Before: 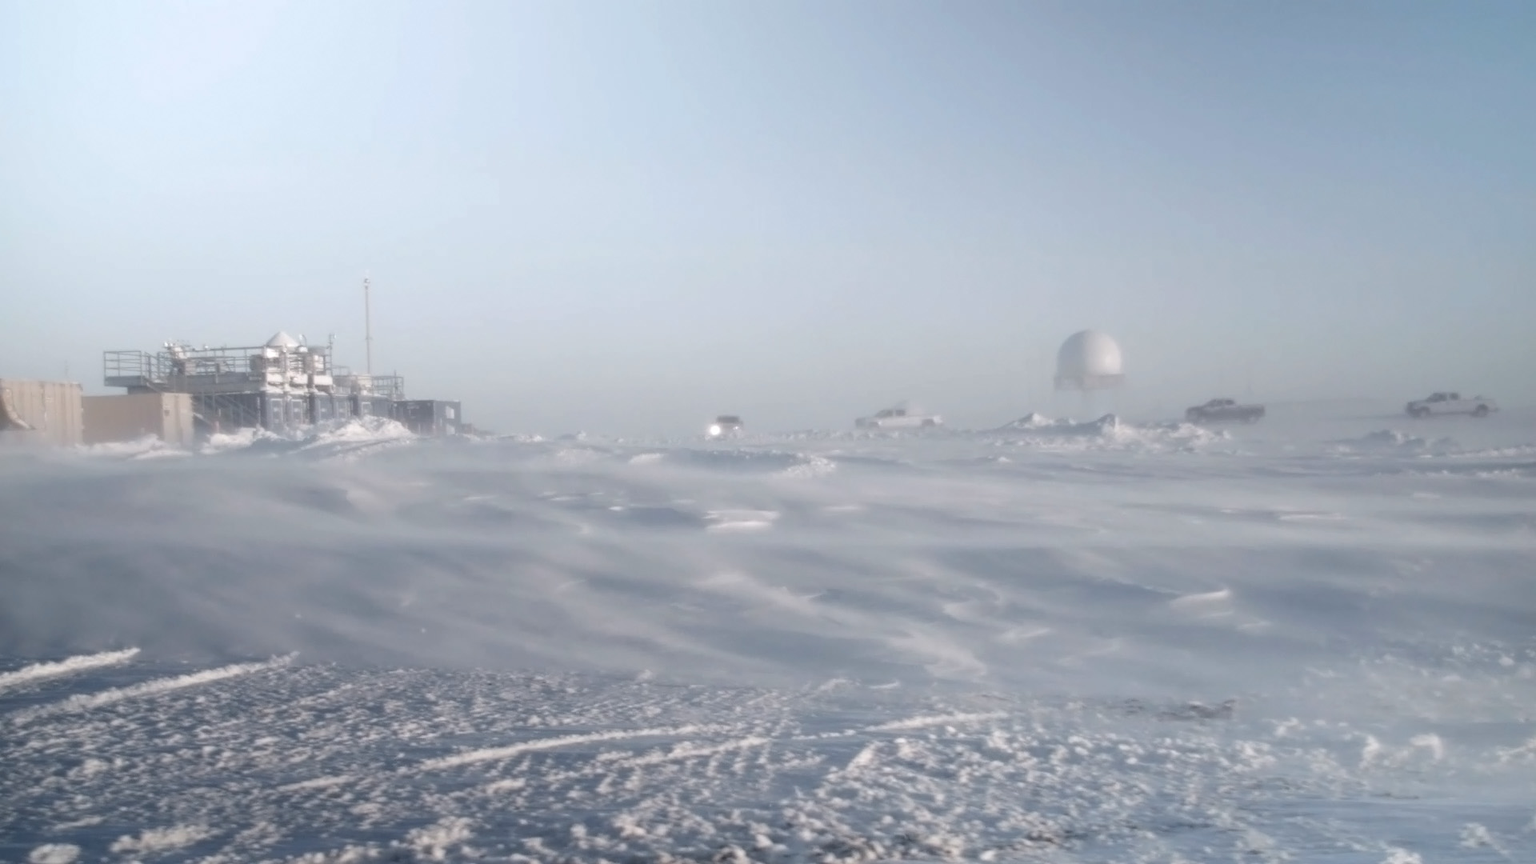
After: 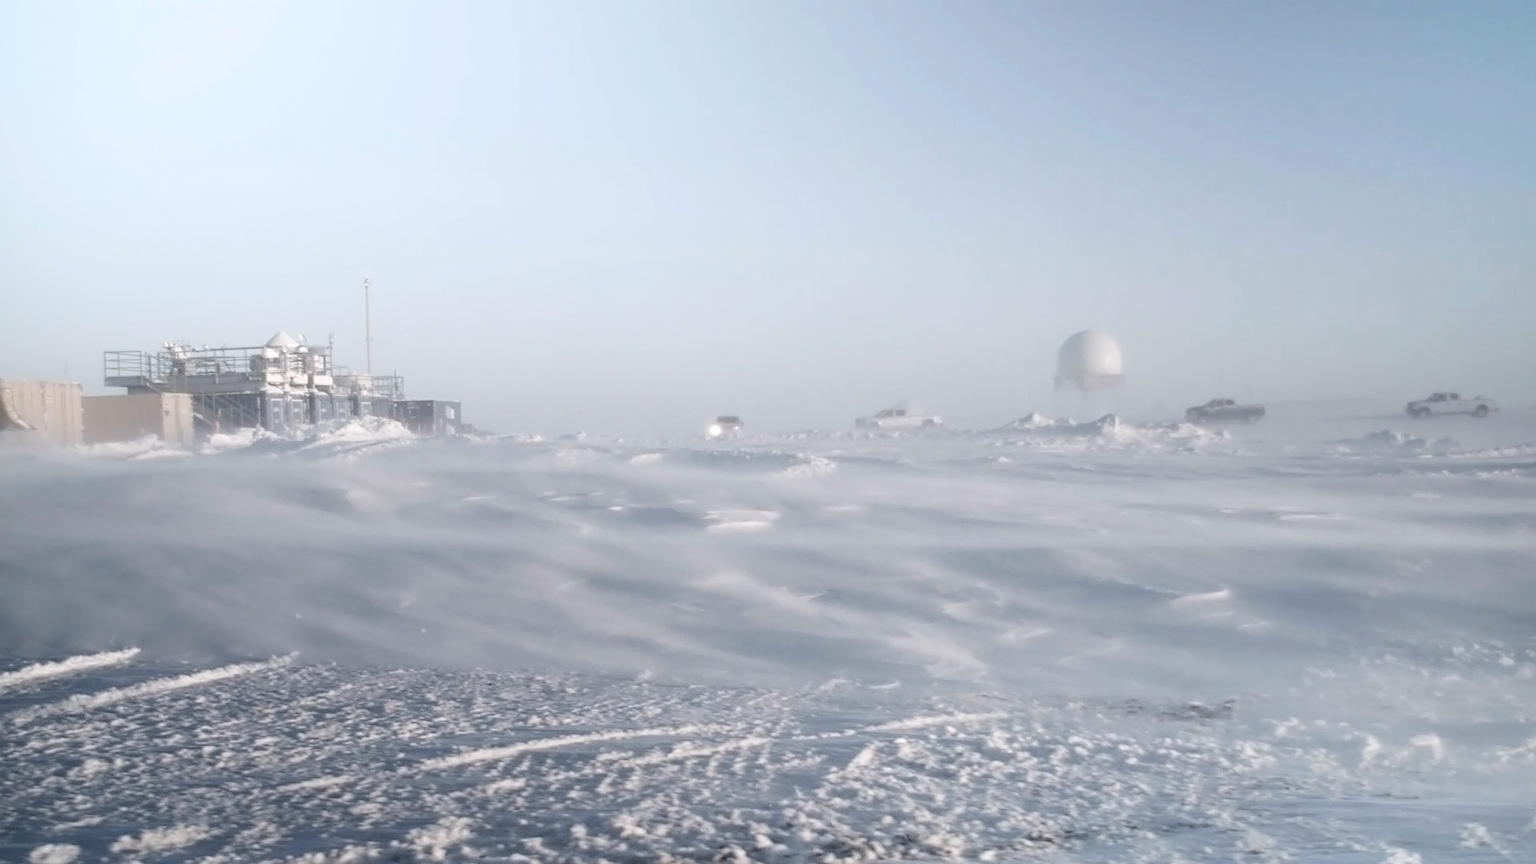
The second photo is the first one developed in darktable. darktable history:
sharpen: on, module defaults
contrast brightness saturation: contrast 0.15, brightness 0.05
